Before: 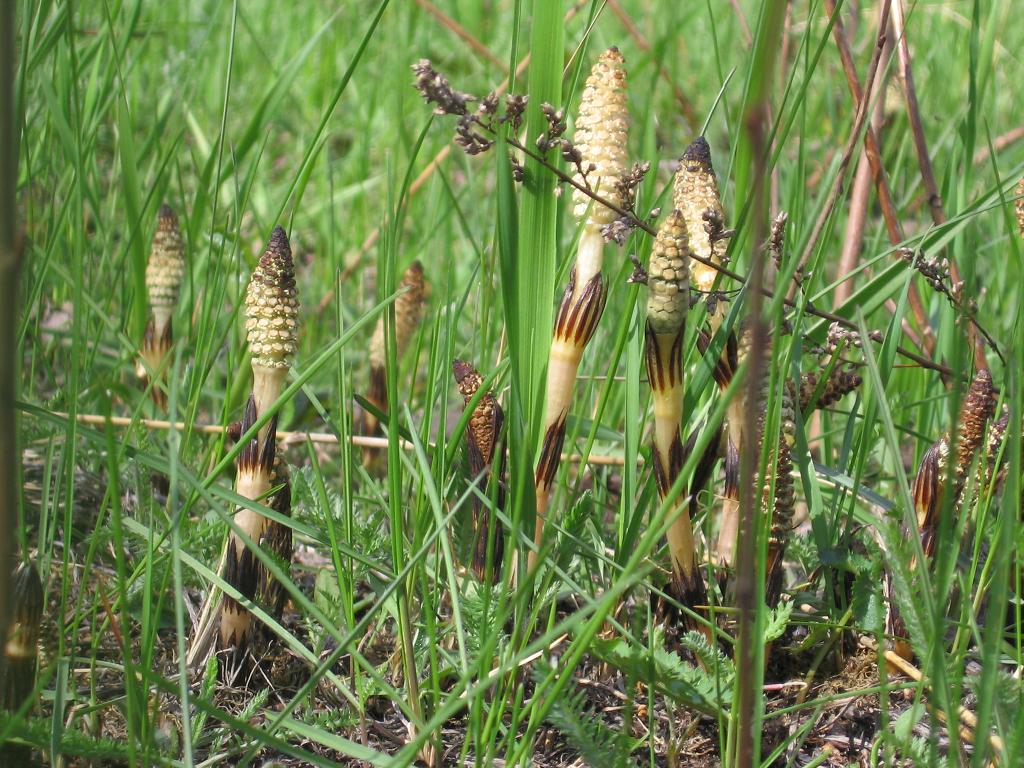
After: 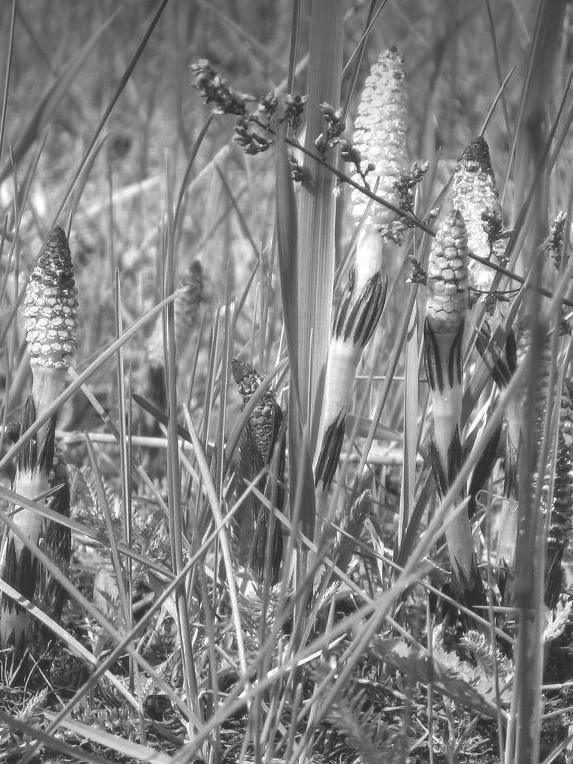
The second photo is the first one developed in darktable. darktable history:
local contrast: on, module defaults
crop: left 21.674%, right 22.086%
color zones: curves: ch0 [(0.002, 0.593) (0.143, 0.417) (0.285, 0.541) (0.455, 0.289) (0.608, 0.327) (0.727, 0.283) (0.869, 0.571) (1, 0.603)]; ch1 [(0, 0) (0.143, 0) (0.286, 0) (0.429, 0) (0.571, 0) (0.714, 0) (0.857, 0)]
white balance: red 1.127, blue 0.943
graduated density: density 2.02 EV, hardness 44%, rotation 0.374°, offset 8.21, hue 208.8°, saturation 97%
exposure: black level correction -0.028, compensate highlight preservation false
